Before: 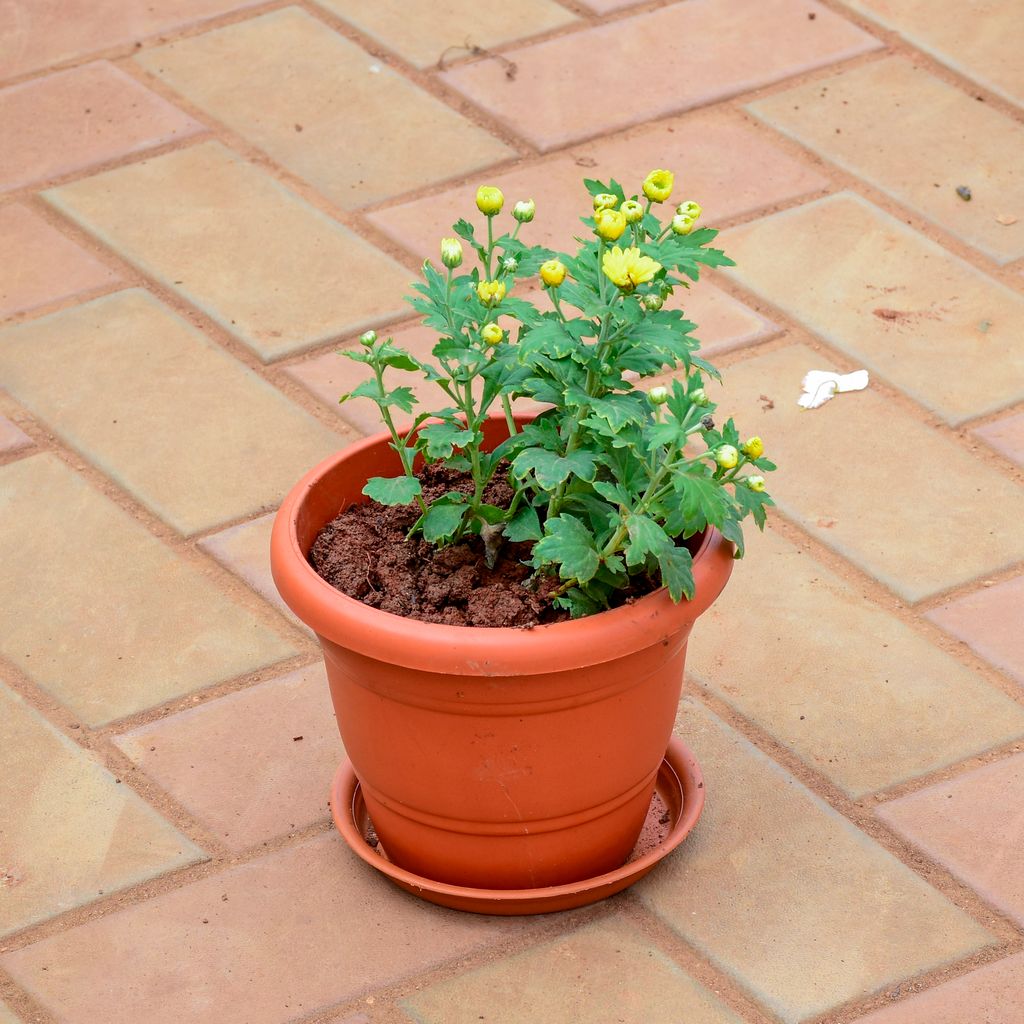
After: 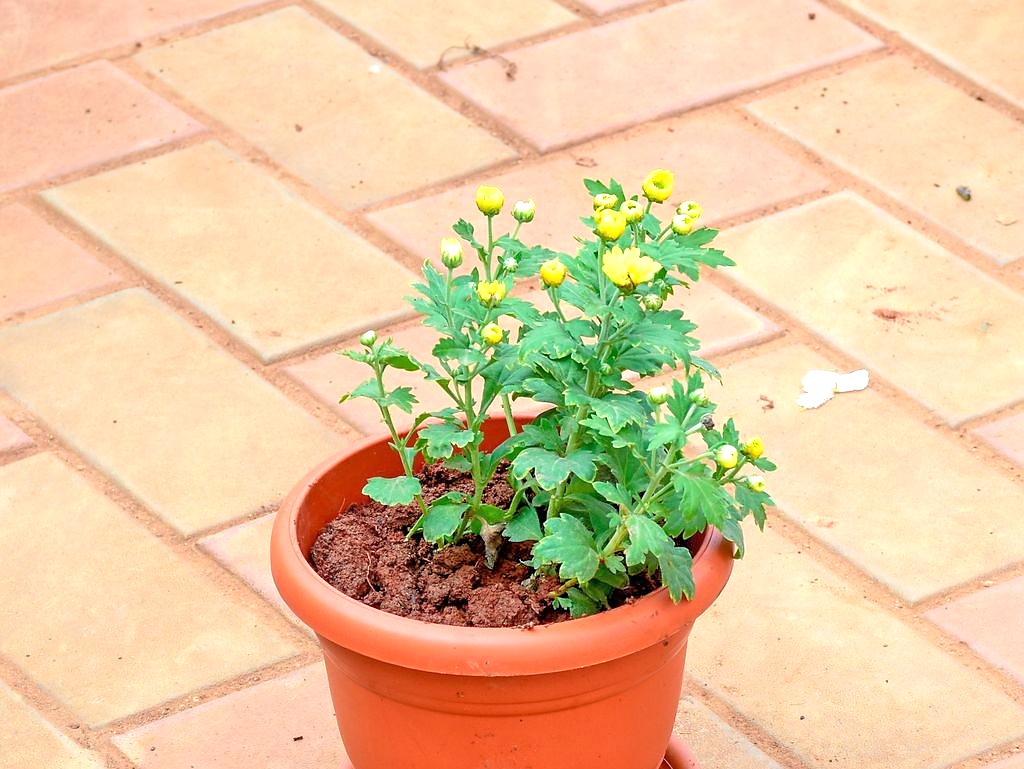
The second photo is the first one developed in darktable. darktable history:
sharpen: radius 1.048, threshold 0.903
tone equalizer: -7 EV 0.144 EV, -6 EV 0.563 EV, -5 EV 1.14 EV, -4 EV 1.31 EV, -3 EV 1.17 EV, -2 EV 0.6 EV, -1 EV 0.163 EV
exposure: black level correction 0, exposure 0.595 EV, compensate highlight preservation false
crop: bottom 24.861%
